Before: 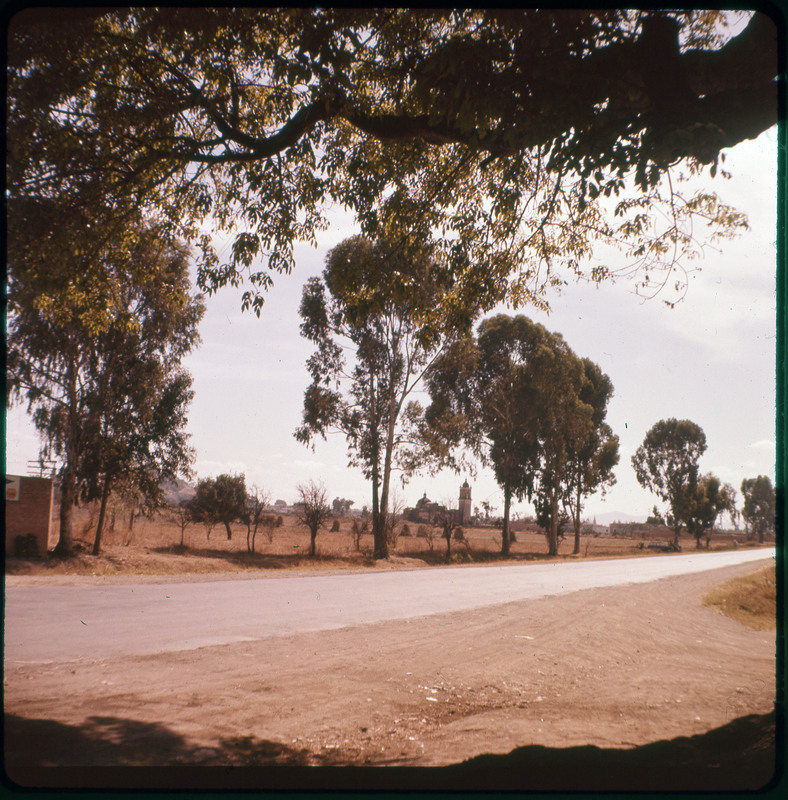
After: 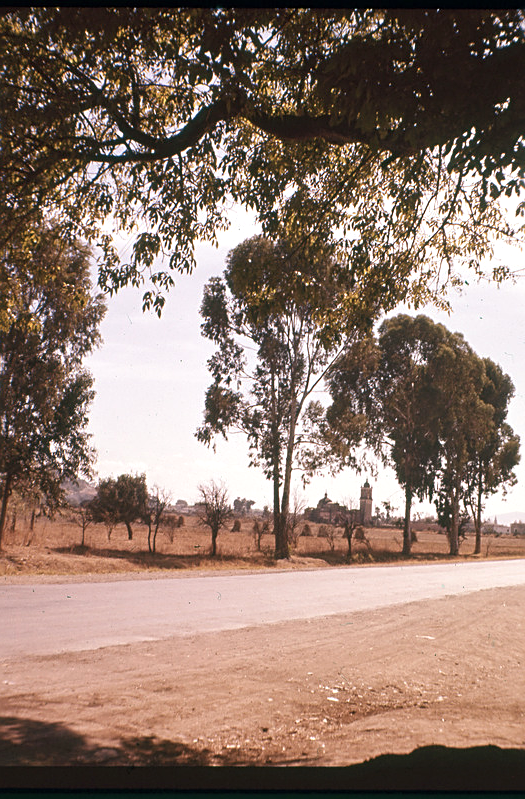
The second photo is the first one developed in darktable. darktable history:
sharpen: on, module defaults
crop and rotate: left 12.673%, right 20.66%
exposure: exposure 0.258 EV, compensate highlight preservation false
